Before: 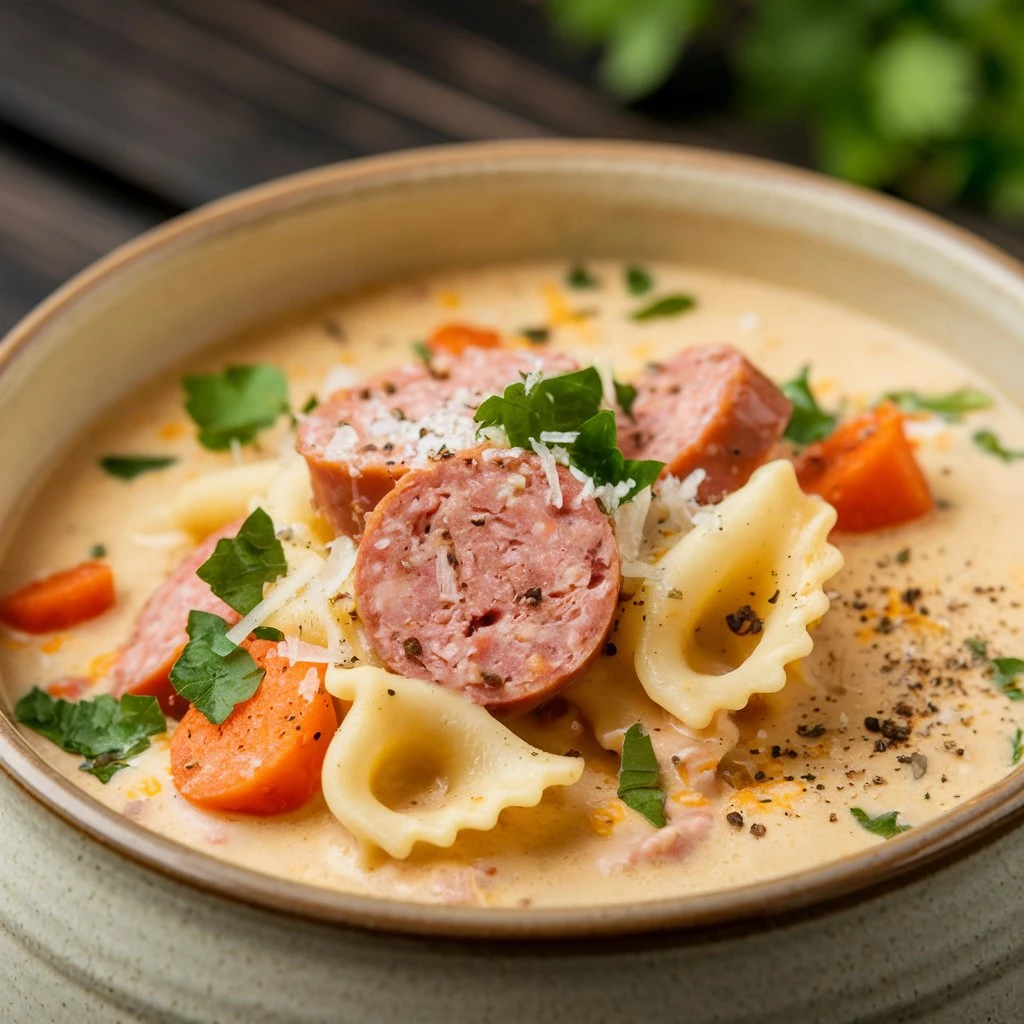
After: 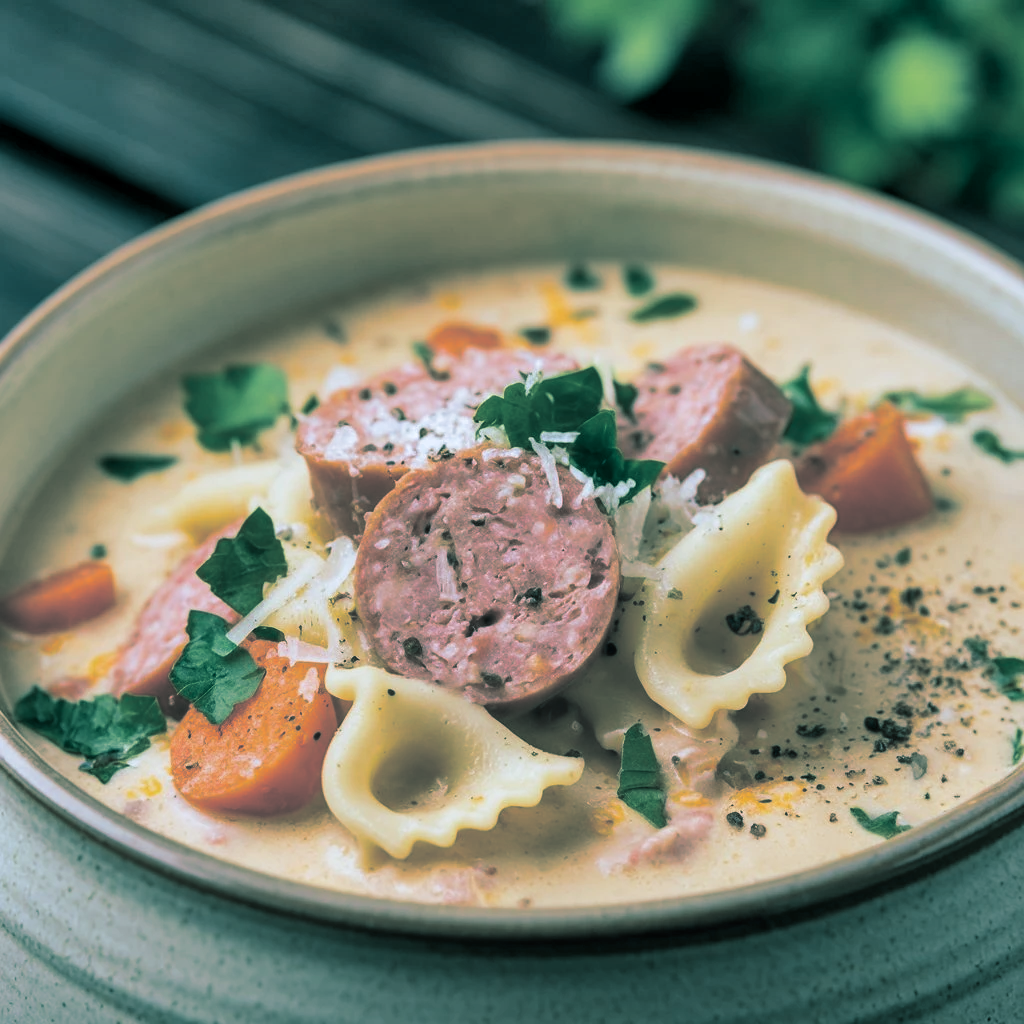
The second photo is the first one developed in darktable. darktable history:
bloom: size 9%, threshold 100%, strength 7%
split-toning: shadows › hue 183.6°, shadows › saturation 0.52, highlights › hue 0°, highlights › saturation 0
shadows and highlights: shadows 60, highlights -60.23, soften with gaussian
color calibration: x 0.38, y 0.39, temperature 4086.04 K
